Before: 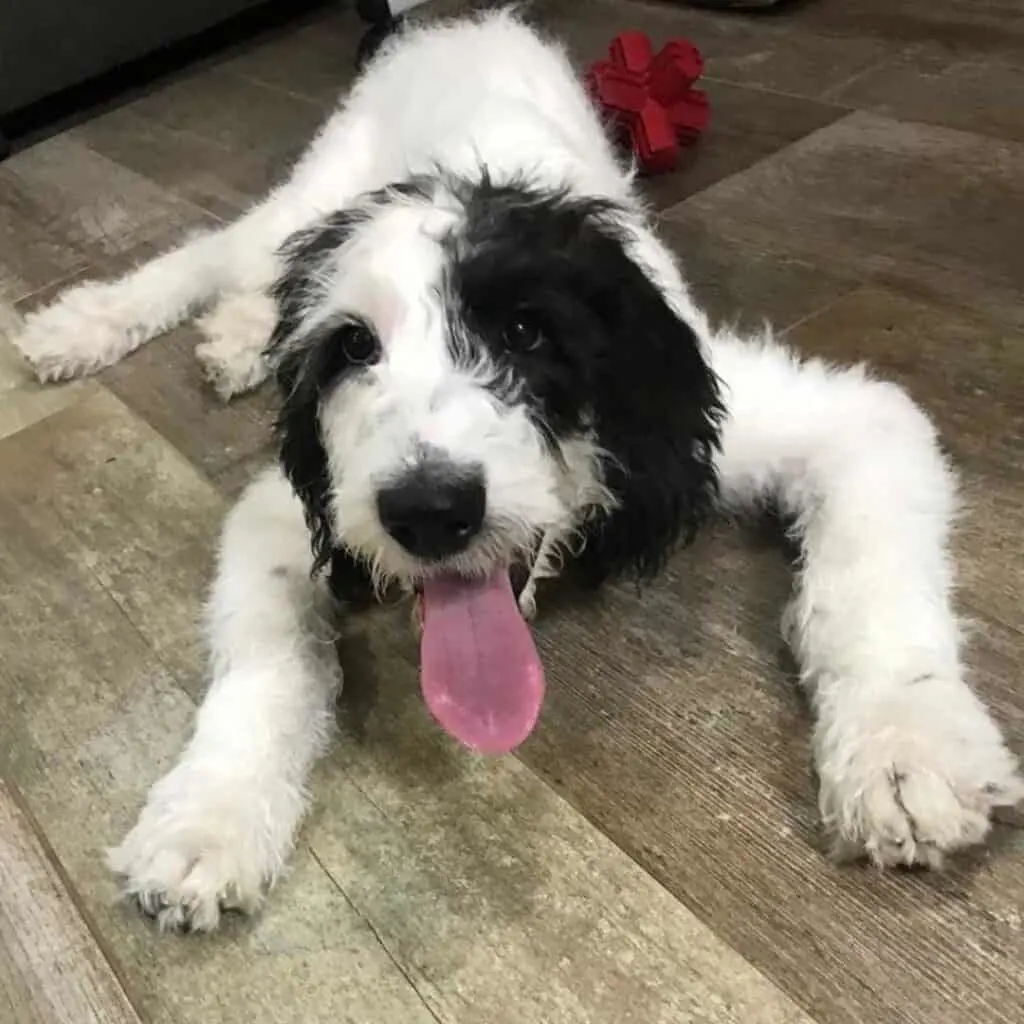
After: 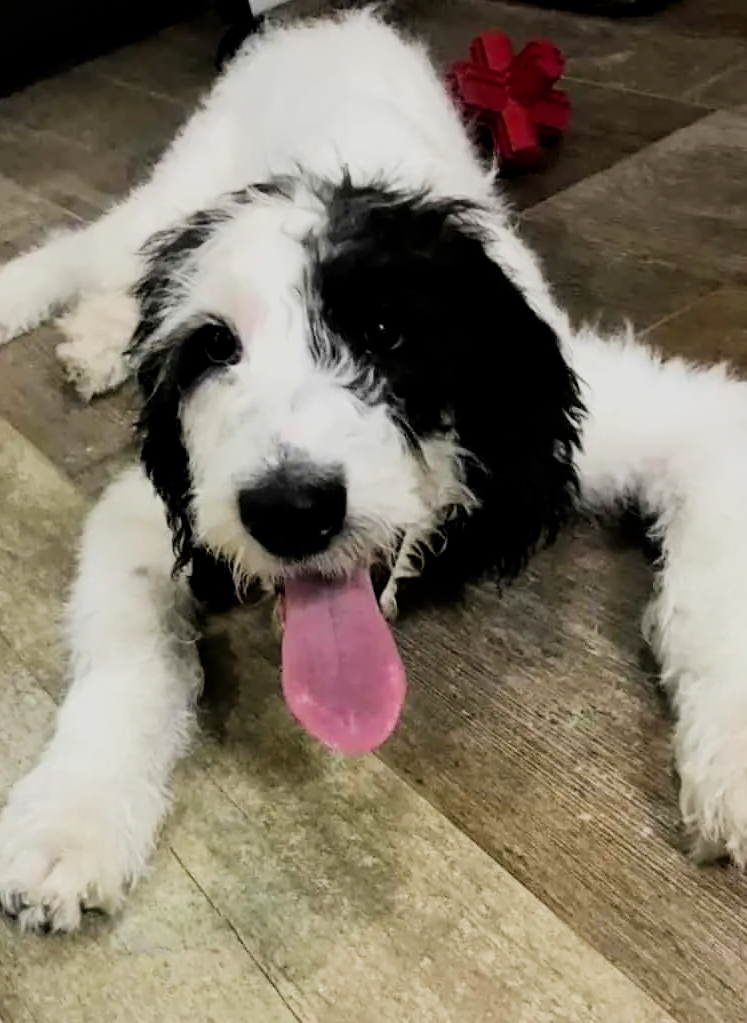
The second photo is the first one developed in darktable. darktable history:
color balance rgb: highlights gain › luminance 14.998%, perceptual saturation grading › global saturation 0.187%, global vibrance 30.452%
exposure: black level correction 0.005, exposure 0.003 EV, compensate highlight preservation false
filmic rgb: middle gray luminance 29.11%, black relative exposure -10.34 EV, white relative exposure 5.49 EV, threshold 3.05 EV, target black luminance 0%, hardness 3.96, latitude 1.88%, contrast 1.128, highlights saturation mix 4.57%, shadows ↔ highlights balance 15.11%, enable highlight reconstruction true
crop: left 13.578%, right 13.459%
